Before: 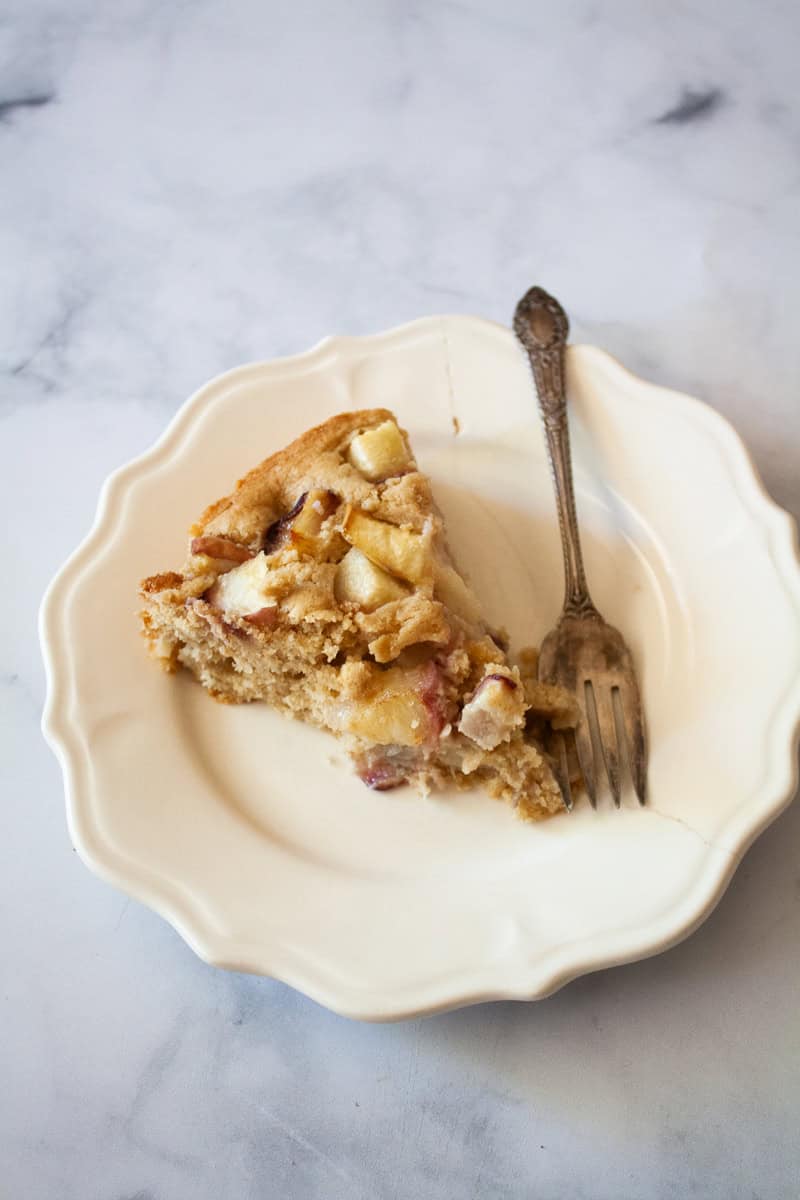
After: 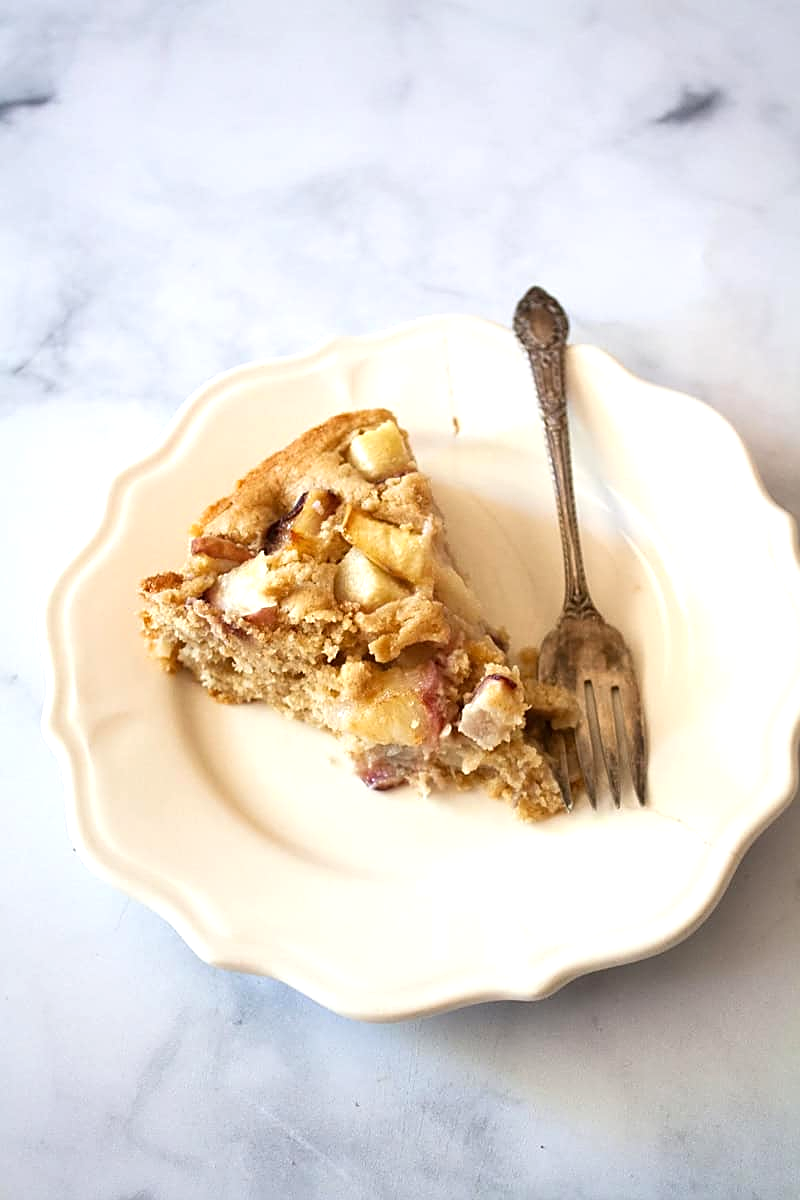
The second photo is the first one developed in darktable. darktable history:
exposure: exposure 0.467 EV, compensate exposure bias true, compensate highlight preservation false
sharpen: on, module defaults
